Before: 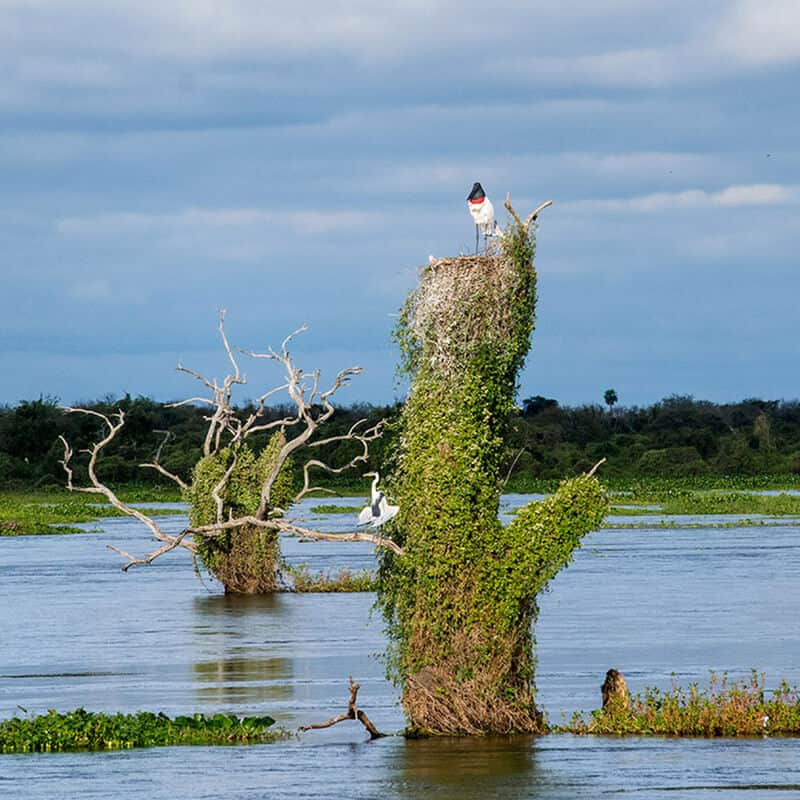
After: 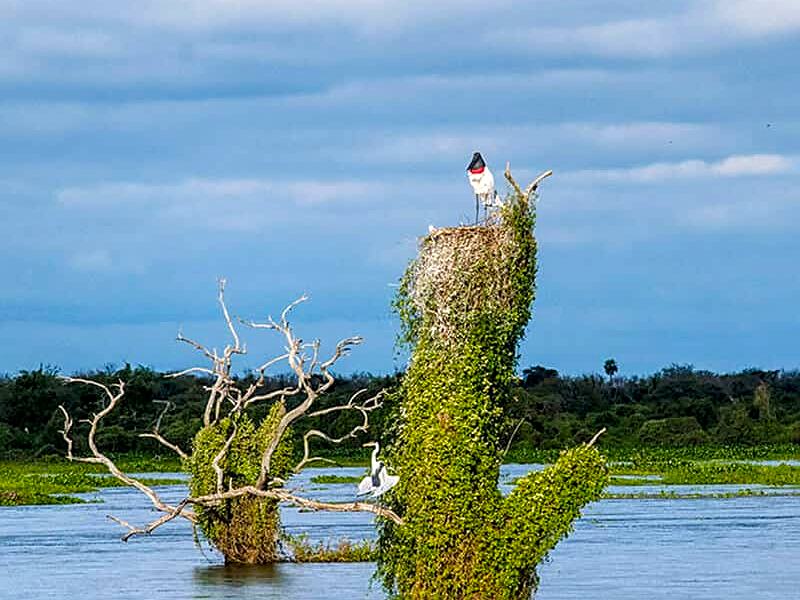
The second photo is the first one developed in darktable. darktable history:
crop: top 3.857%, bottom 21.132%
color balance rgb: perceptual saturation grading › global saturation 25%, global vibrance 20%
local contrast: on, module defaults
sharpen: on, module defaults
exposure: exposure 0.128 EV, compensate highlight preservation false
